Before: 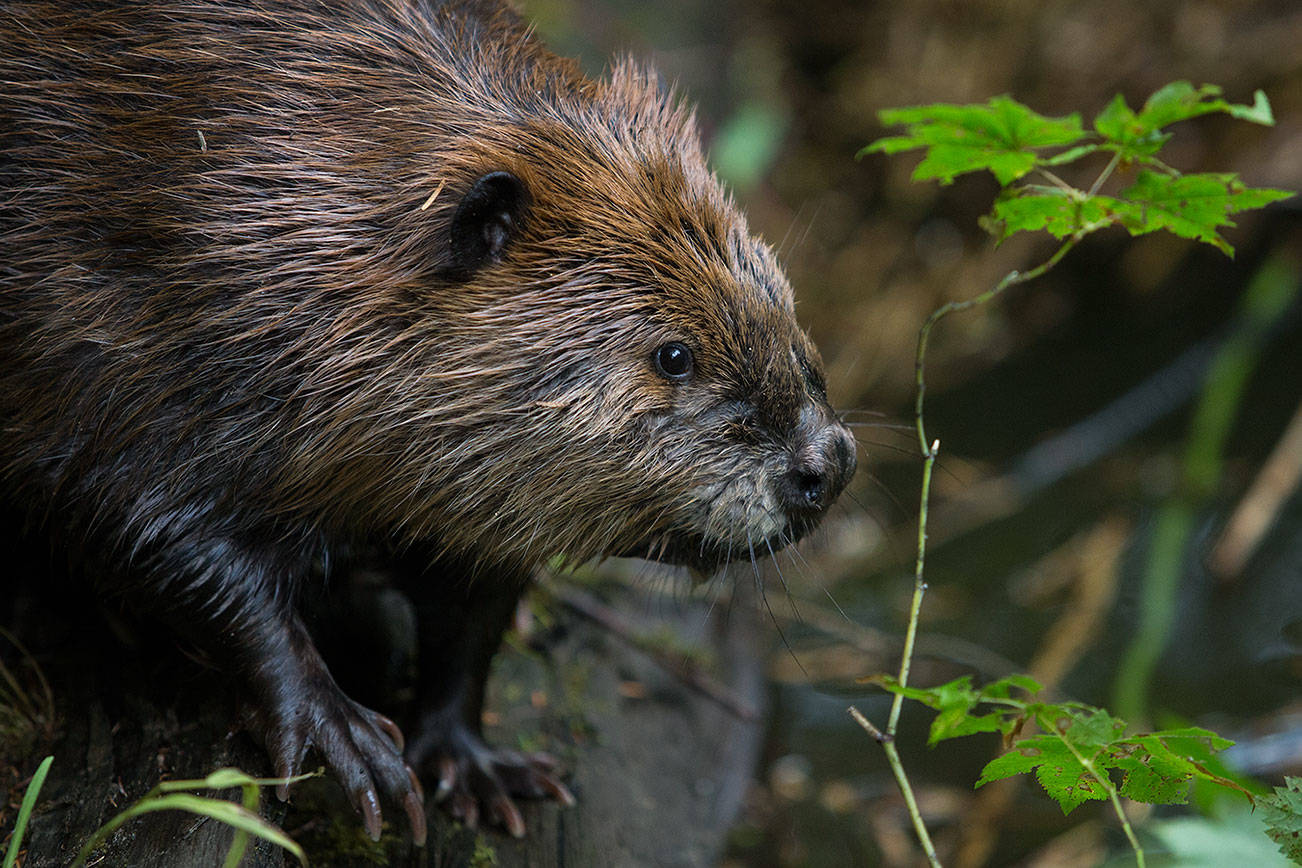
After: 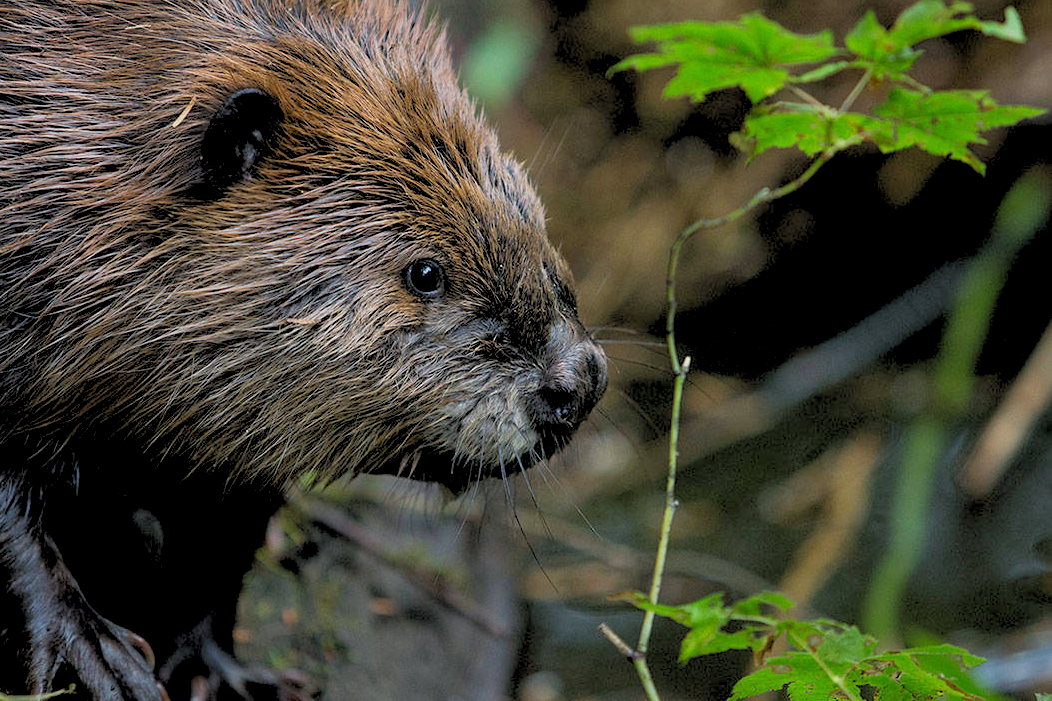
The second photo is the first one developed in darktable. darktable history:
crop: left 19.159%, top 9.58%, bottom 9.58%
rgb levels: preserve colors sum RGB, levels [[0.038, 0.433, 0.934], [0, 0.5, 1], [0, 0.5, 1]]
